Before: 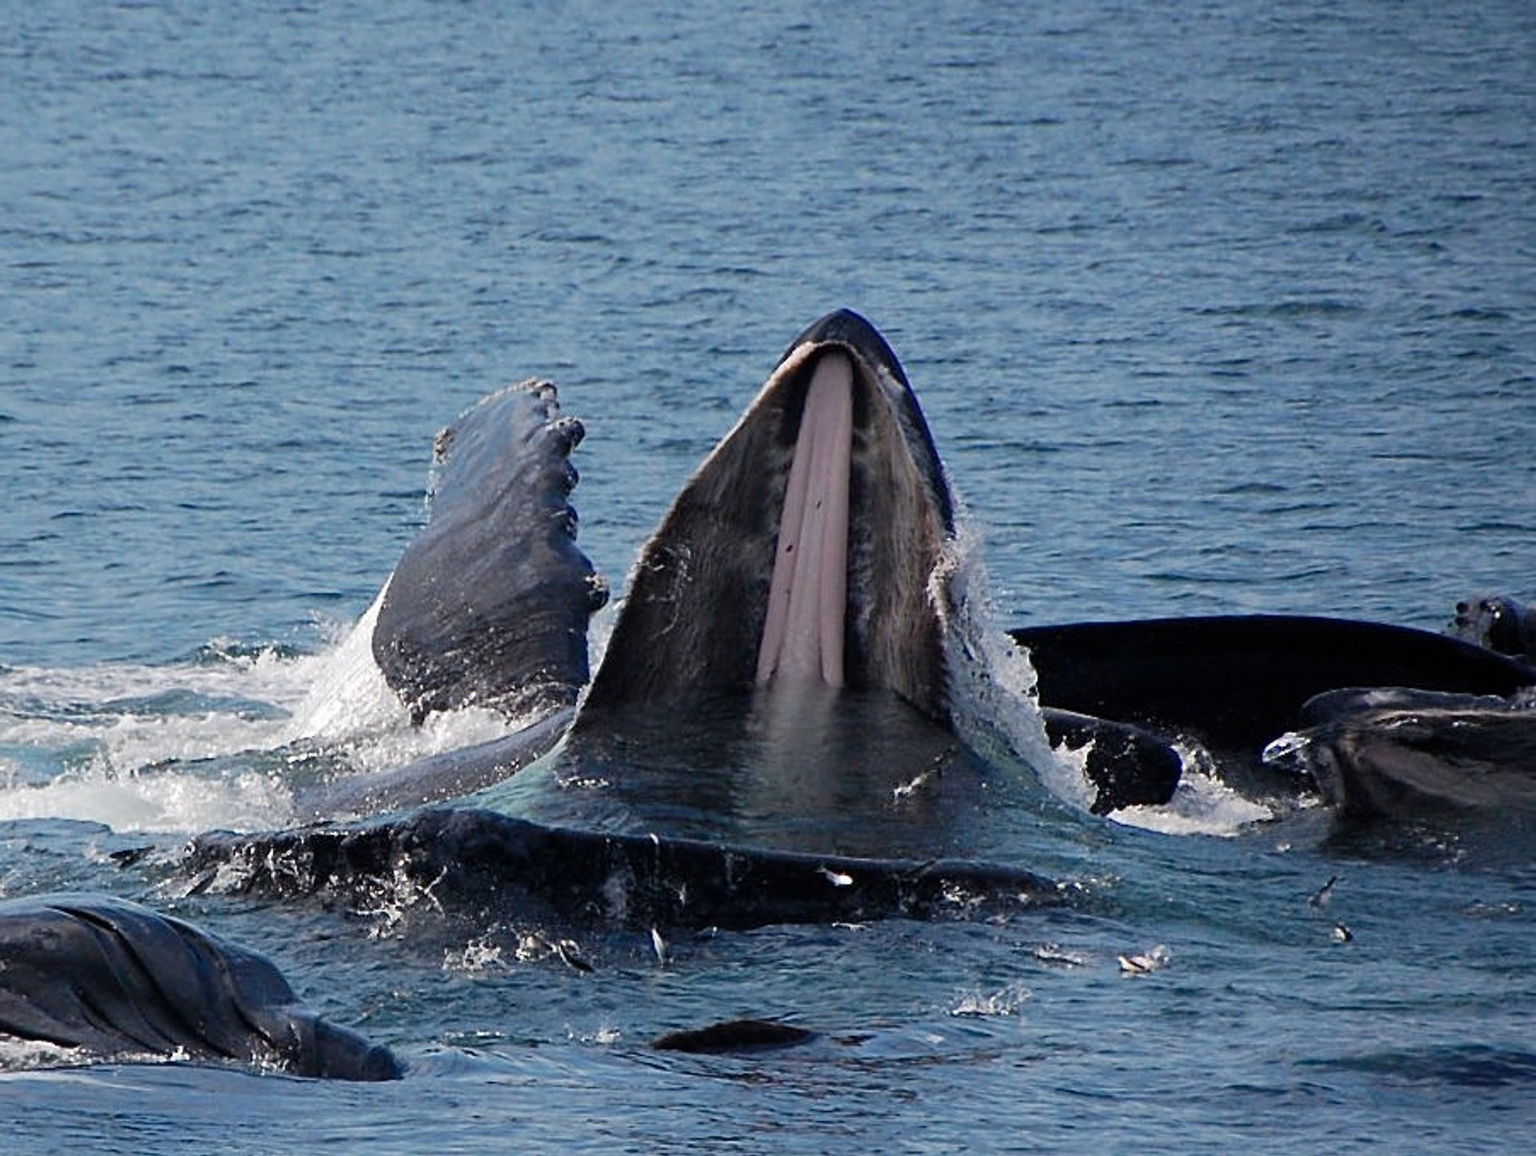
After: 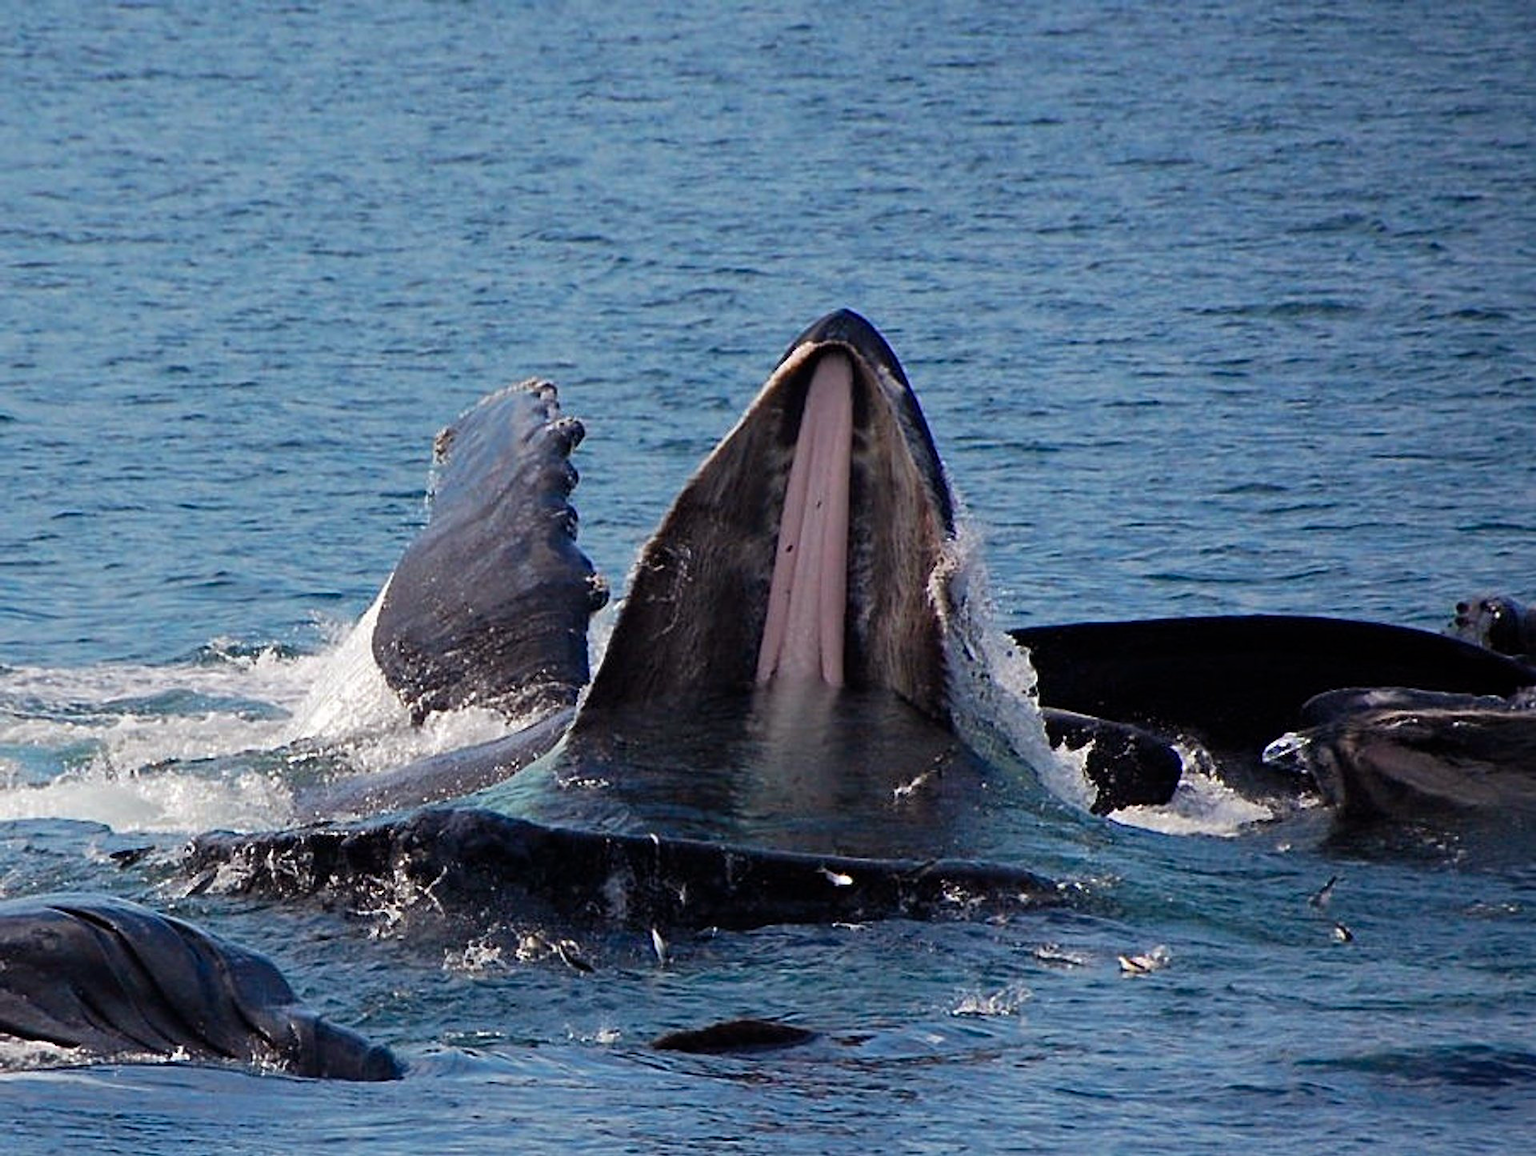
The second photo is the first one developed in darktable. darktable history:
color balance rgb: power › luminance -3.991%, power › chroma 0.582%, power › hue 40.52°, perceptual saturation grading › global saturation 25.108%, global vibrance 20%
